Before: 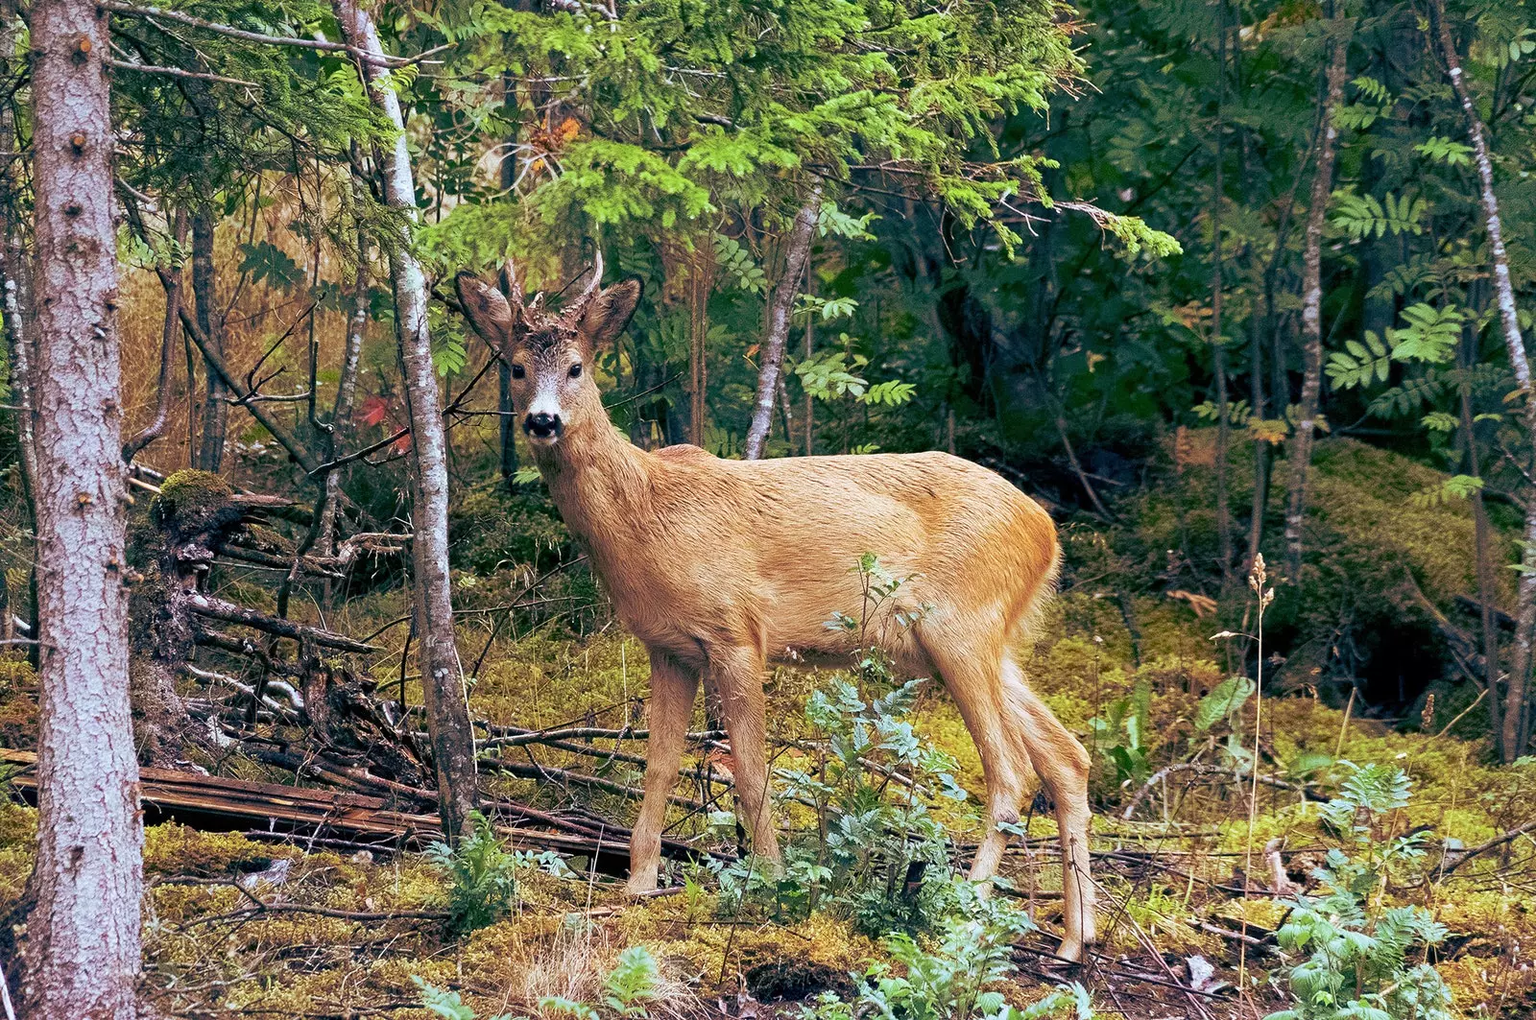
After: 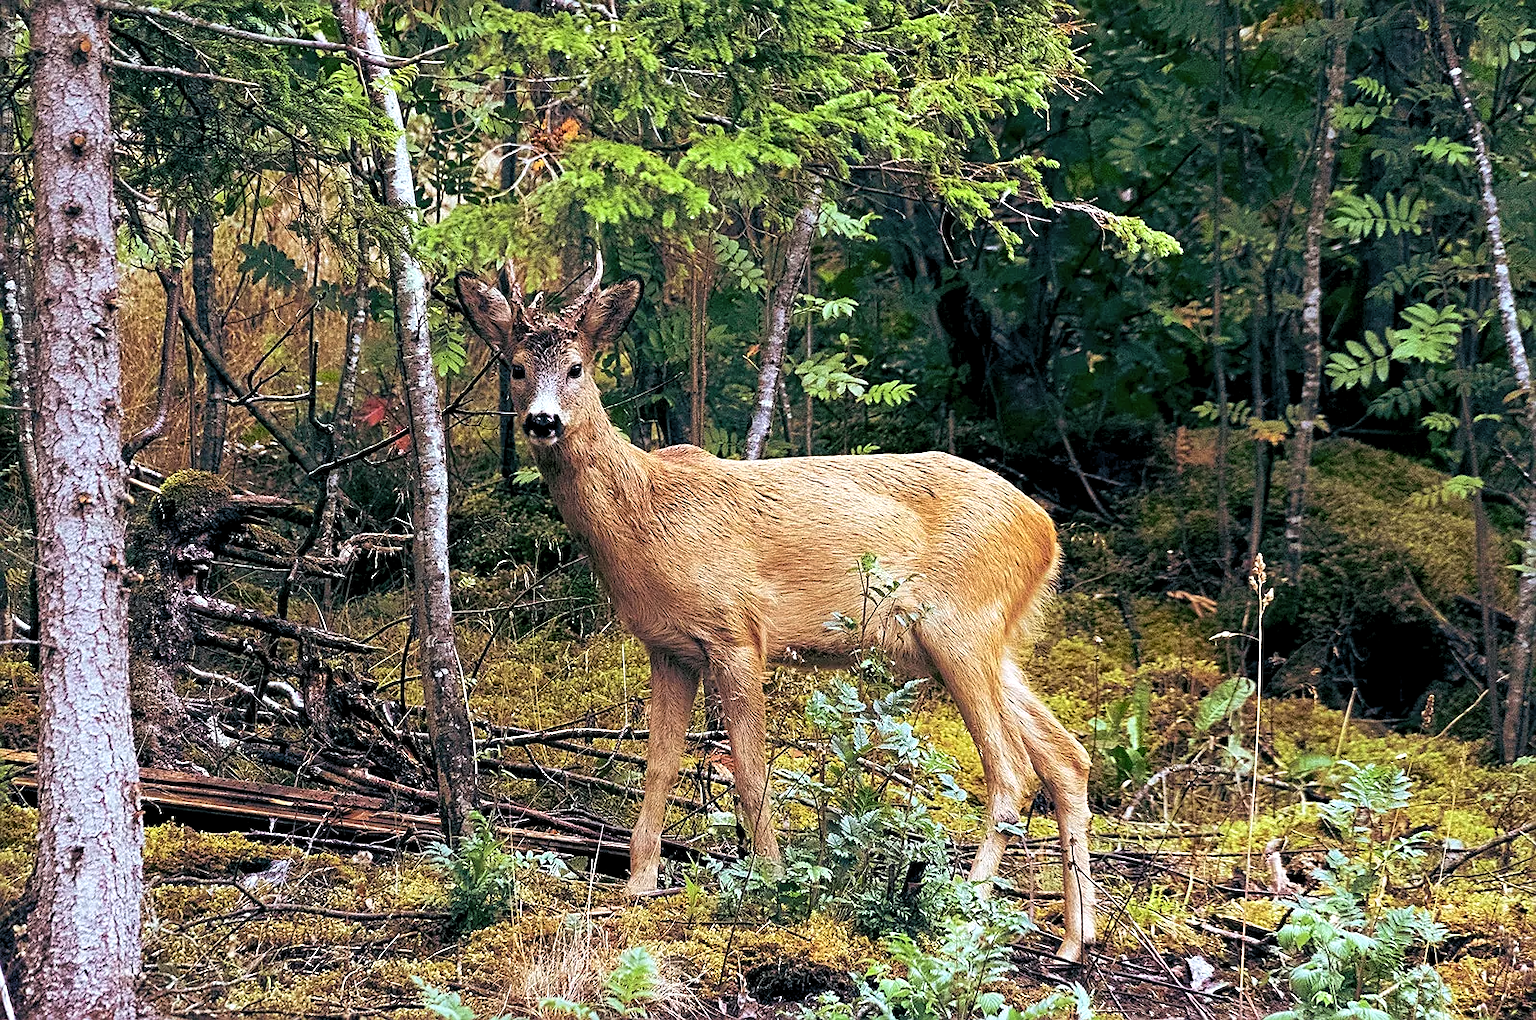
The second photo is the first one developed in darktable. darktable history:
sharpen: on, module defaults
levels: levels [0.062, 0.494, 0.925]
